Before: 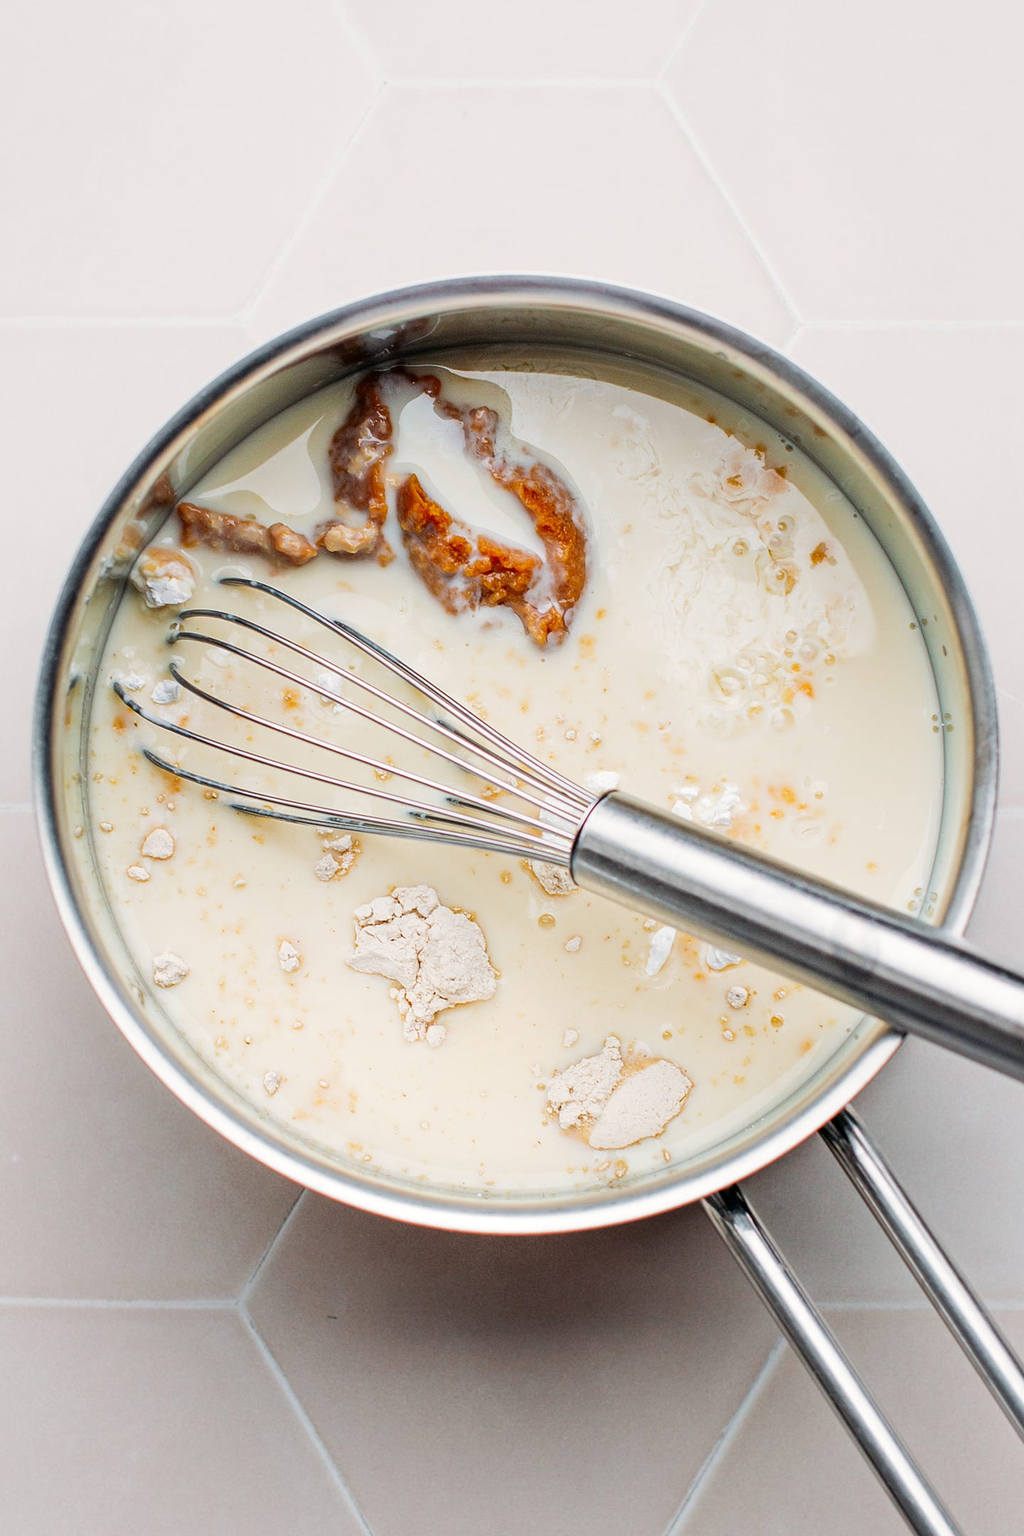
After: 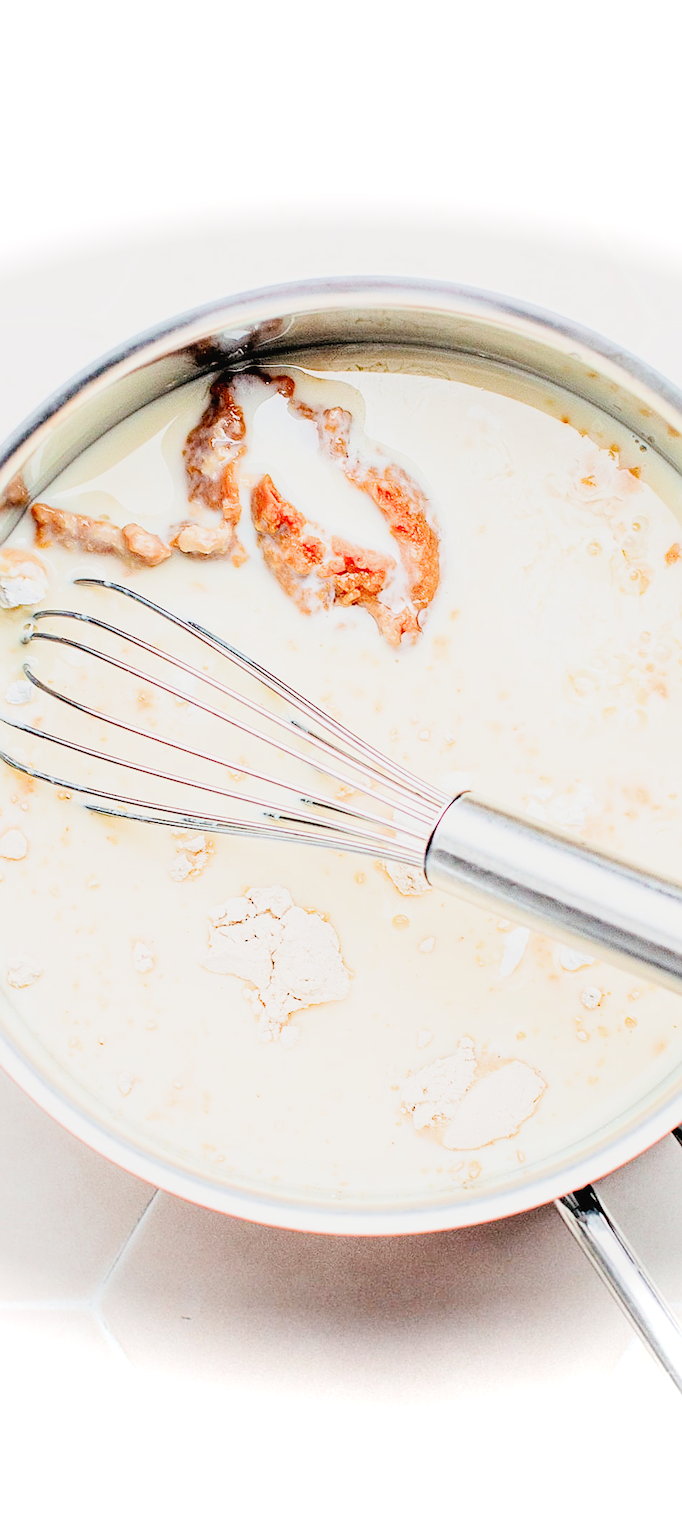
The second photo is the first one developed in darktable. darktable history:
exposure: exposure 1.272 EV, compensate highlight preservation false
vignetting: fall-off start 100.91%, brightness 0.993, saturation -0.49, width/height ratio 1.306
tone curve: curves: ch0 [(0, 0.019) (0.066, 0.043) (0.189, 0.182) (0.368, 0.407) (0.501, 0.564) (0.677, 0.729) (0.851, 0.861) (0.997, 0.959)]; ch1 [(0, 0) (0.187, 0.121) (0.388, 0.346) (0.437, 0.409) (0.474, 0.472) (0.499, 0.501) (0.514, 0.507) (0.548, 0.557) (0.653, 0.663) (0.812, 0.856) (1, 1)]; ch2 [(0, 0) (0.246, 0.214) (0.421, 0.427) (0.459, 0.484) (0.5, 0.504) (0.518, 0.516) (0.529, 0.548) (0.56, 0.576) (0.607, 0.63) (0.744, 0.734) (0.867, 0.821) (0.993, 0.889)], preserve colors none
crop and rotate: left 14.351%, right 18.939%
sharpen: amount 0.464
filmic rgb: black relative exposure -16 EV, white relative exposure 6.93 EV, hardness 4.68
tone equalizer: -8 EV -0.728 EV, -7 EV -0.706 EV, -6 EV -0.588 EV, -5 EV -0.421 EV, -3 EV 0.384 EV, -2 EV 0.6 EV, -1 EV 0.696 EV, +0 EV 0.726 EV
